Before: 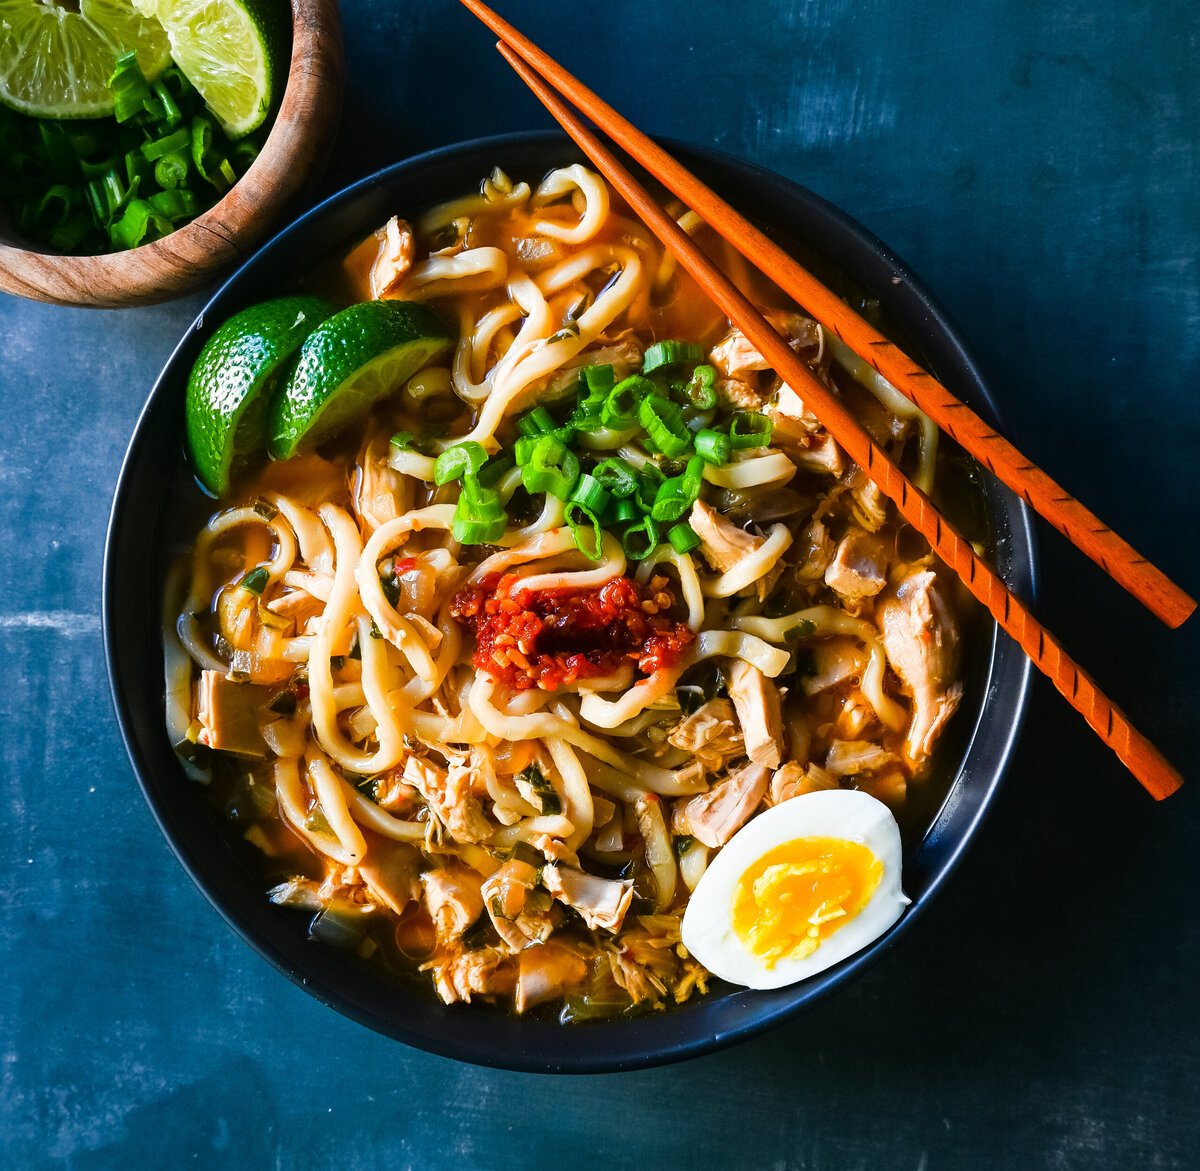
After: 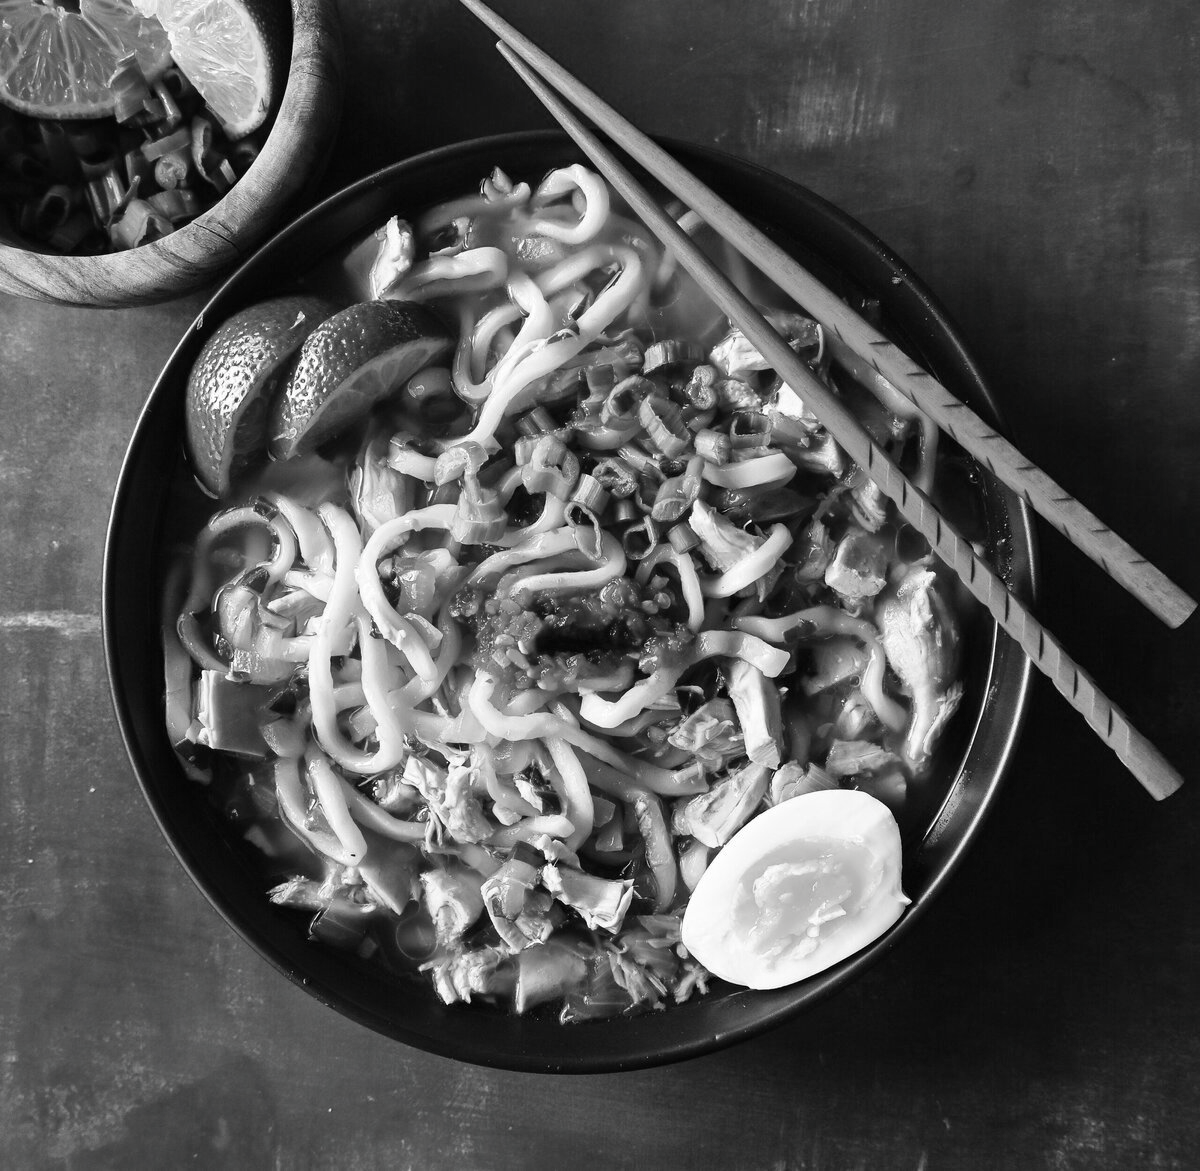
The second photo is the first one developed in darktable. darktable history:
shadows and highlights: shadows 33.56, highlights -46.6, compress 49.63%, soften with gaussian
contrast brightness saturation: saturation -0.995
